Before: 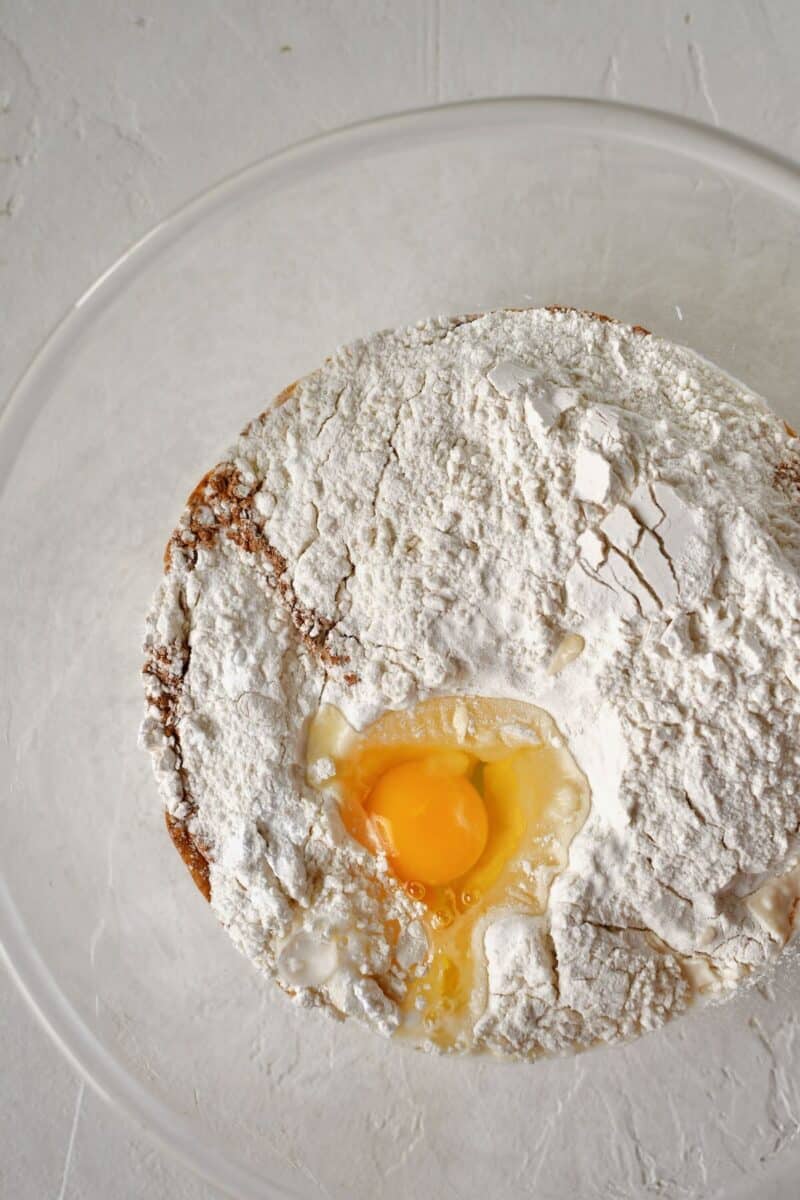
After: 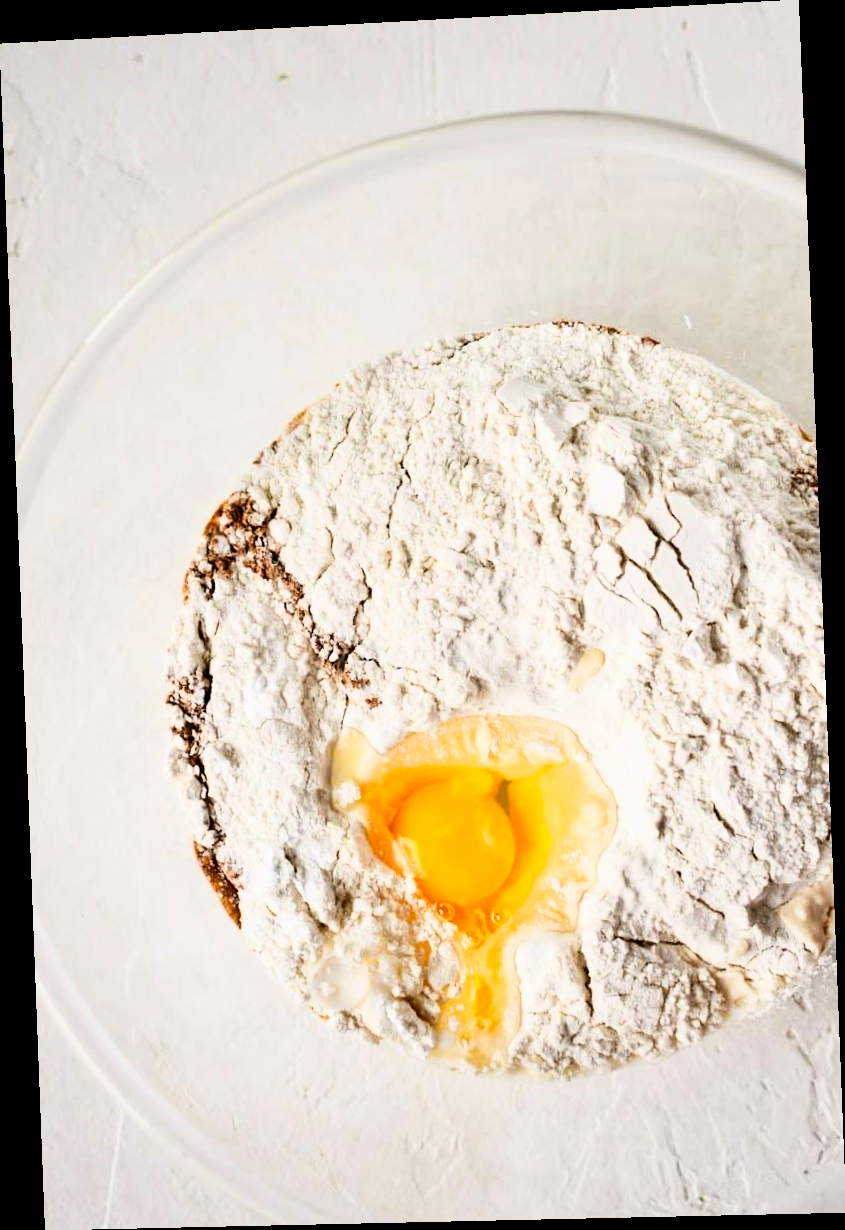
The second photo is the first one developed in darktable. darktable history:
exposure: exposure -0.462 EV, compensate highlight preservation false
rgb curve: curves: ch0 [(0, 0) (0.21, 0.15) (0.24, 0.21) (0.5, 0.75) (0.75, 0.96) (0.89, 0.99) (1, 1)]; ch1 [(0, 0.02) (0.21, 0.13) (0.25, 0.2) (0.5, 0.67) (0.75, 0.9) (0.89, 0.97) (1, 1)]; ch2 [(0, 0.02) (0.21, 0.13) (0.25, 0.2) (0.5, 0.67) (0.75, 0.9) (0.89, 0.97) (1, 1)], compensate middle gray true
rotate and perspective: rotation -2.22°, lens shift (horizontal) -0.022, automatic cropping off
